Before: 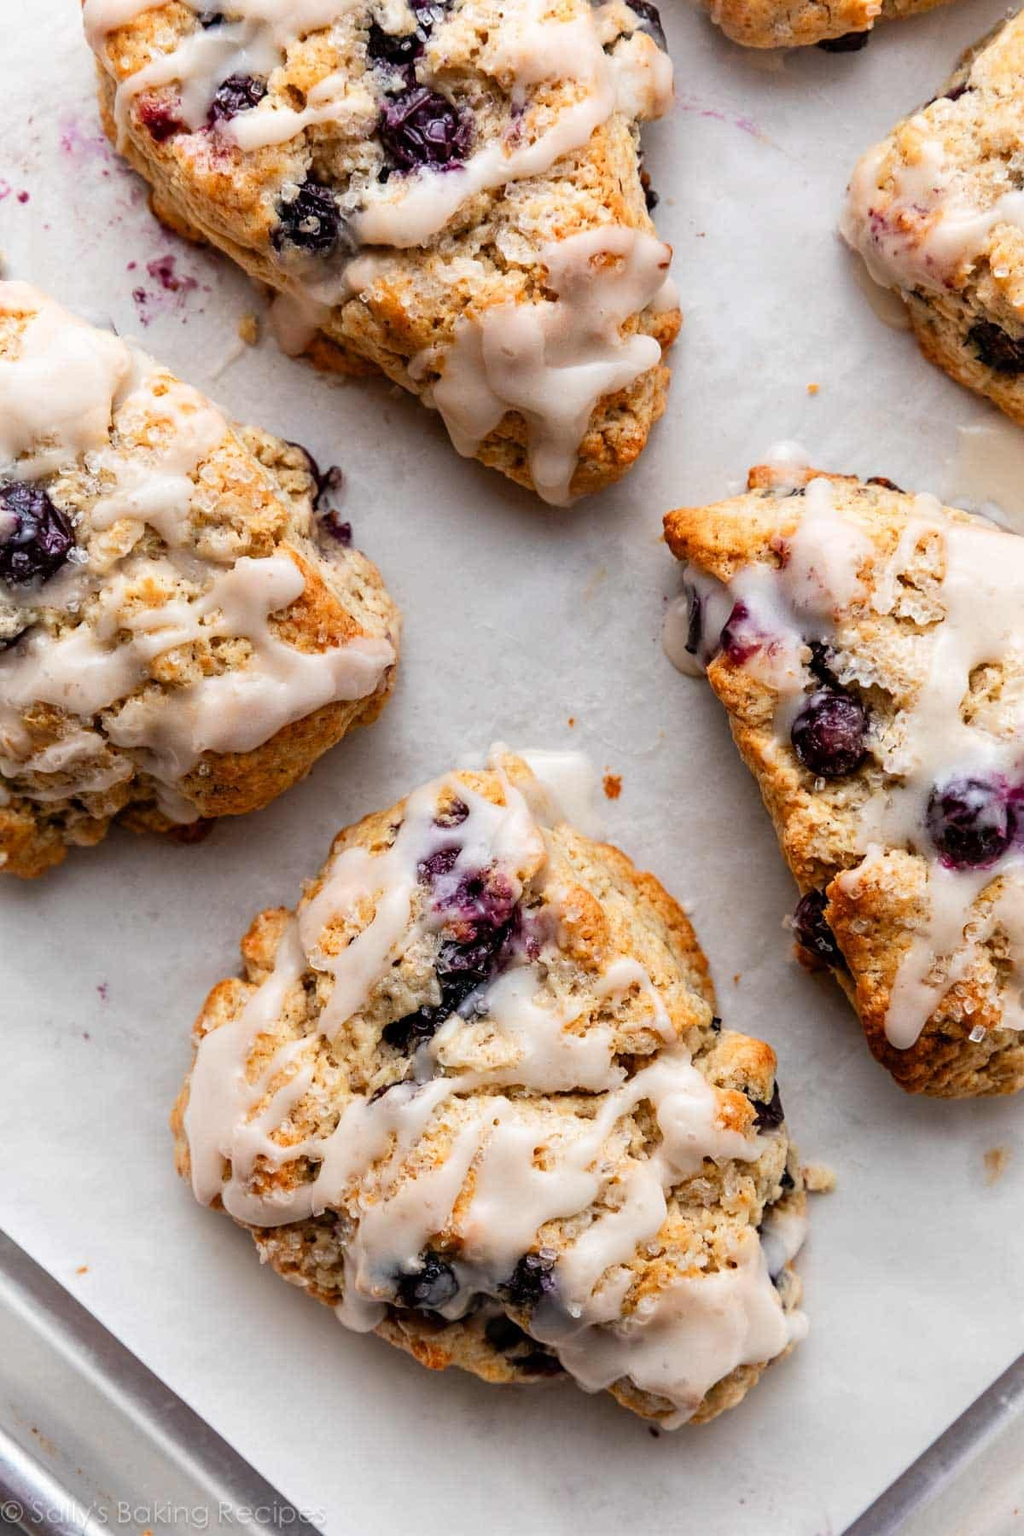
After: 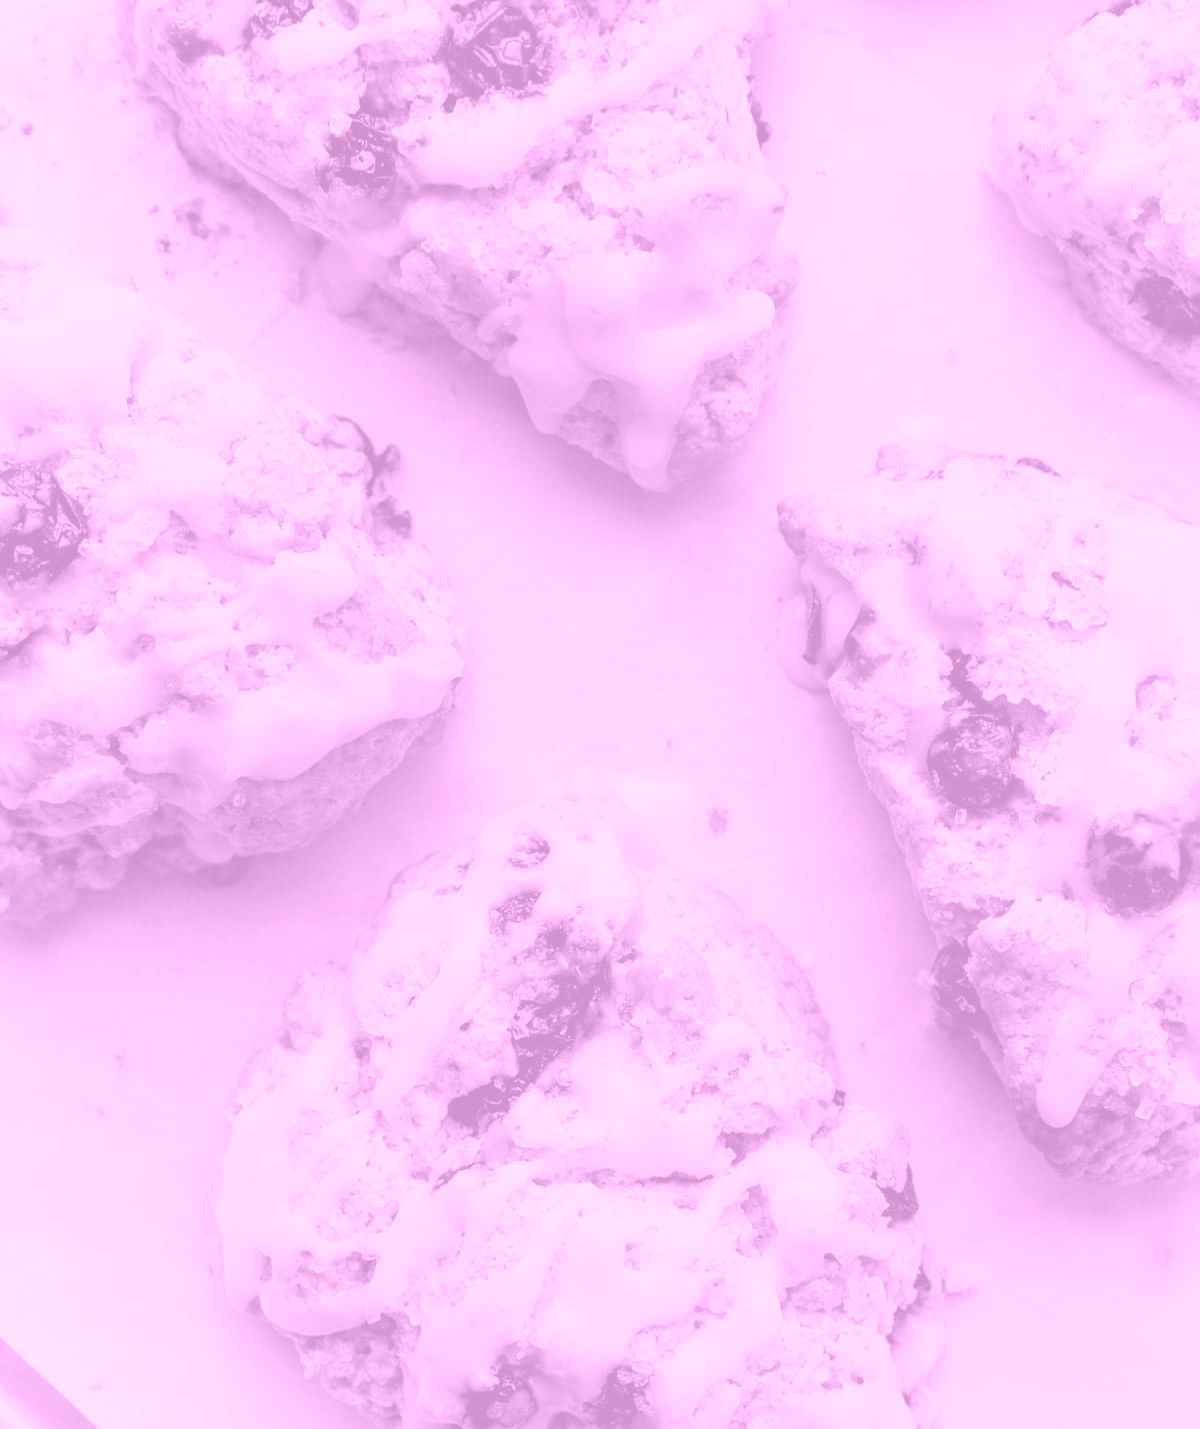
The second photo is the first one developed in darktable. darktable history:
colorize: hue 331.2°, saturation 75%, source mix 30.28%, lightness 70.52%, version 1
crop and rotate: top 5.667%, bottom 14.937%
